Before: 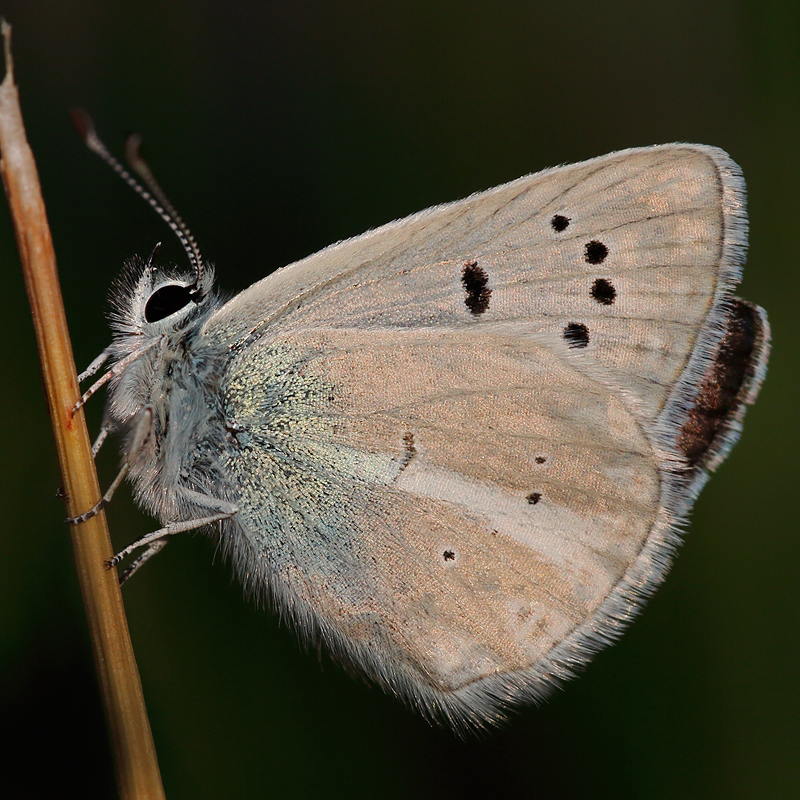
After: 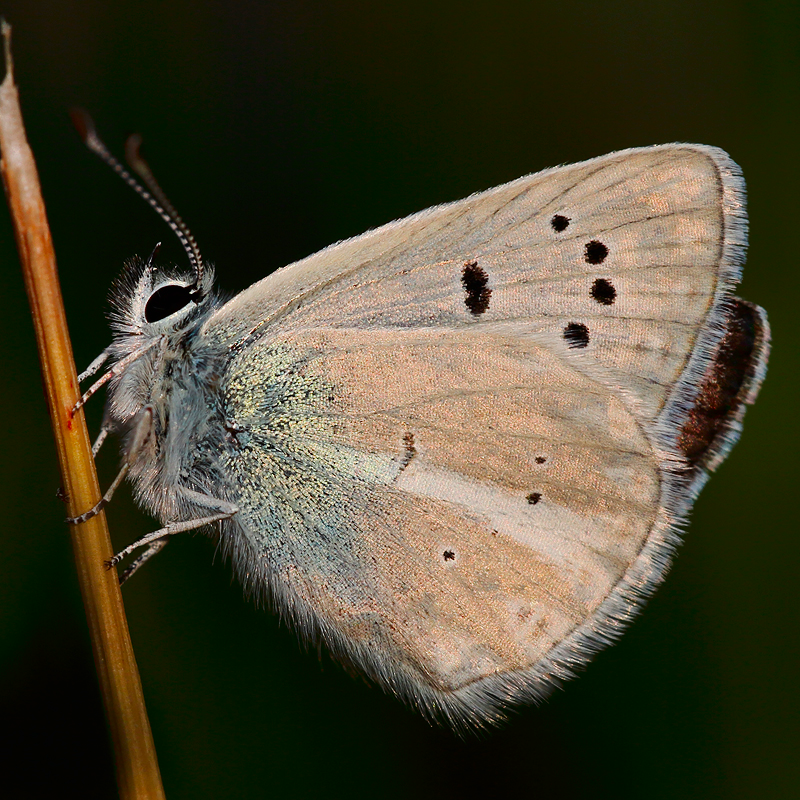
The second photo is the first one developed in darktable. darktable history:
exposure: compensate highlight preservation false
contrast brightness saturation: contrast 0.16, saturation 0.32
